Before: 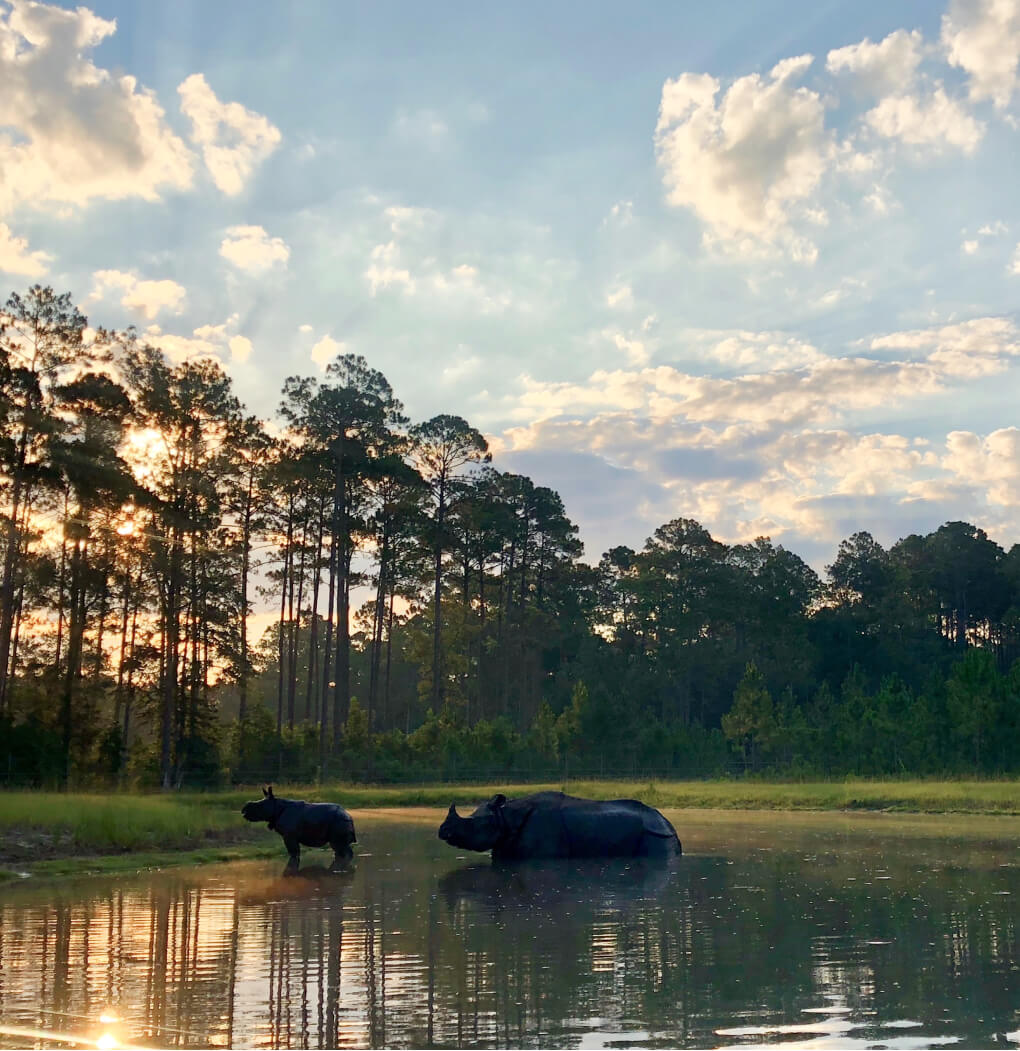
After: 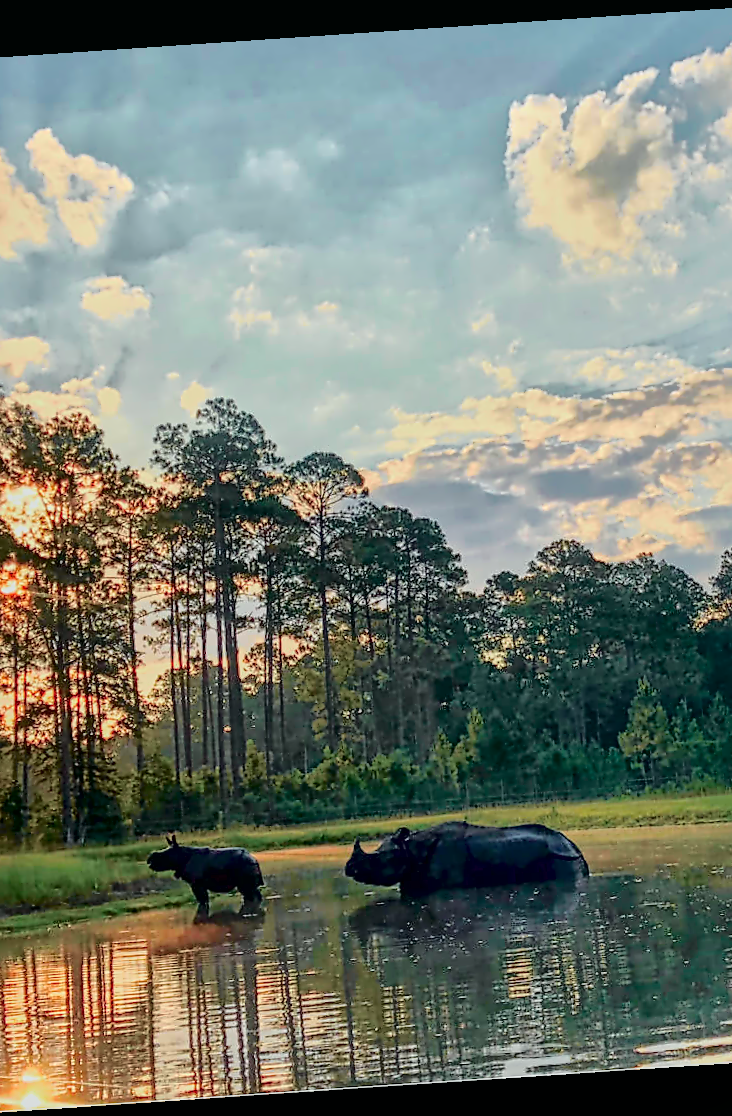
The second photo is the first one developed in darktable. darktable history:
local contrast: mode bilateral grid, contrast 20, coarseness 50, detail 150%, midtone range 0.2
exposure: black level correction 0, exposure 1.1 EV, compensate exposure bias true, compensate highlight preservation false
tone curve: curves: ch0 [(0, 0.003) (0.211, 0.174) (0.482, 0.519) (0.843, 0.821) (0.992, 0.971)]; ch1 [(0, 0) (0.276, 0.206) (0.393, 0.364) (0.482, 0.477) (0.506, 0.5) (0.523, 0.523) (0.572, 0.592) (0.695, 0.767) (1, 1)]; ch2 [(0, 0) (0.438, 0.456) (0.498, 0.497) (0.536, 0.527) (0.562, 0.584) (0.619, 0.602) (0.698, 0.698) (1, 1)], color space Lab, independent channels, preserve colors none
contrast equalizer: y [[0.5, 0.5, 0.5, 0.515, 0.749, 0.84], [0.5 ×6], [0.5 ×6], [0, 0, 0, 0.001, 0.067, 0.262], [0 ×6]]
crop and rotate: left 14.385%, right 18.948%
global tonemap: drago (1, 100), detail 1
color zones: curves: ch0 [(0, 0.5) (0.143, 0.5) (0.286, 0.5) (0.429, 0.5) (0.571, 0.5) (0.714, 0.476) (0.857, 0.5) (1, 0.5)]; ch2 [(0, 0.5) (0.143, 0.5) (0.286, 0.5) (0.429, 0.5) (0.571, 0.5) (0.714, 0.487) (0.857, 0.5) (1, 0.5)]
rotate and perspective: rotation -4.2°, shear 0.006, automatic cropping off
